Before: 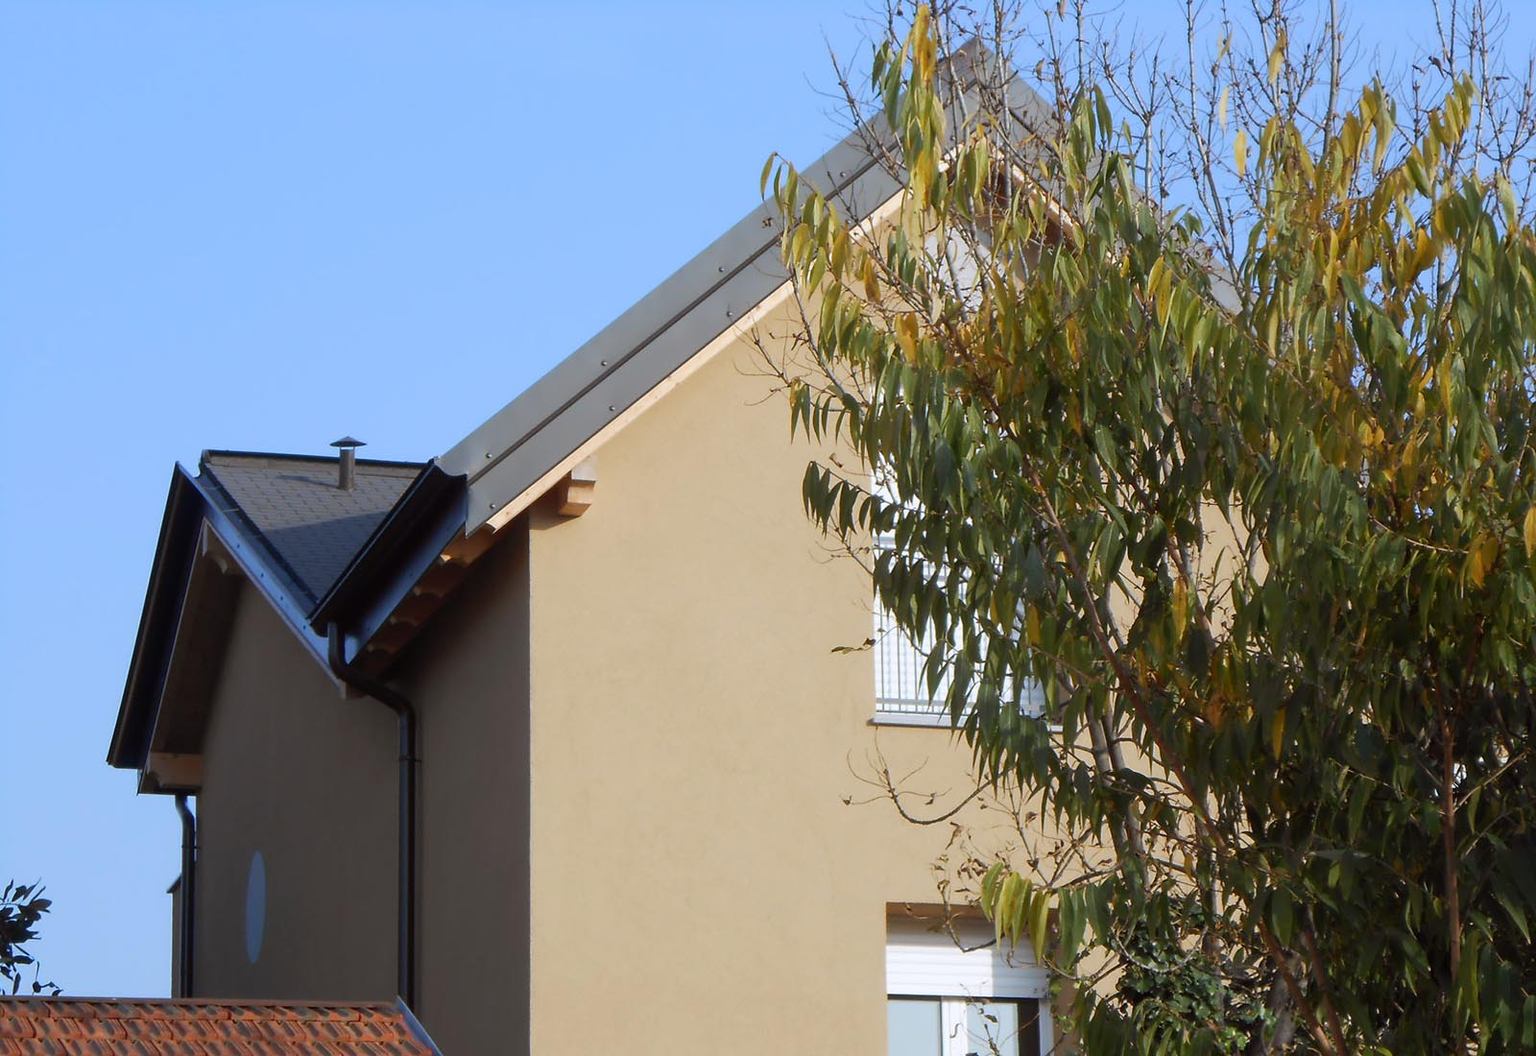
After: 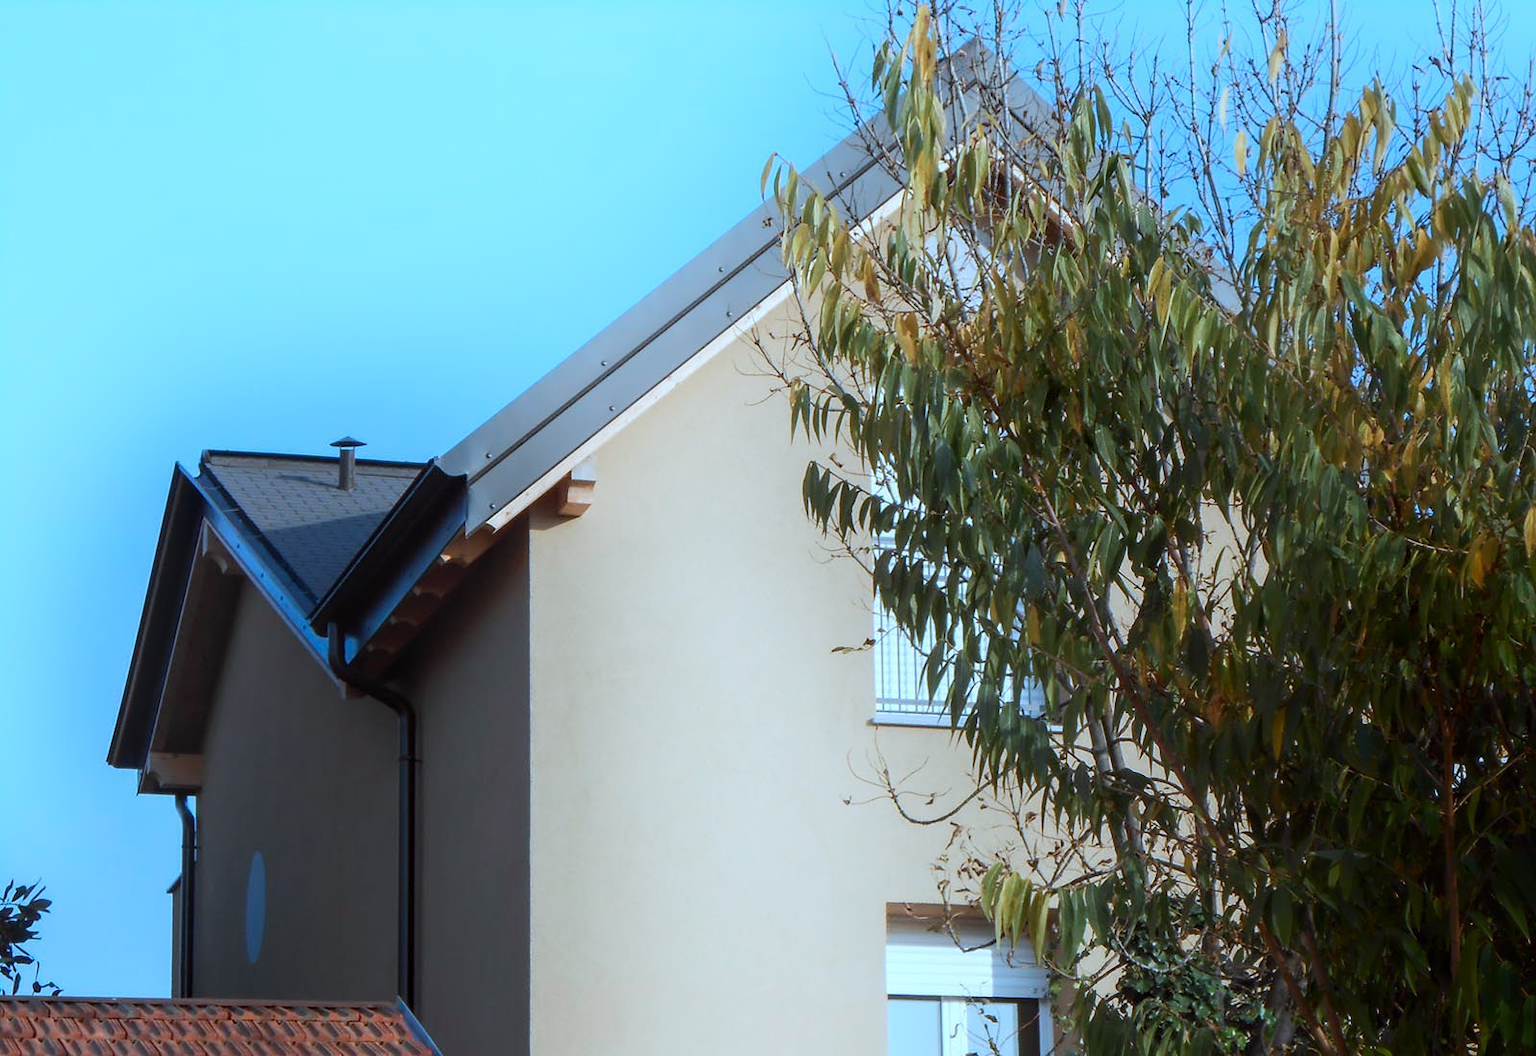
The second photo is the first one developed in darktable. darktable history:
base curve: preserve colors none
local contrast: on, module defaults
shadows and highlights: shadows -54.04, highlights 87.03, soften with gaussian
color correction: highlights a* -8.72, highlights b* -23.21
